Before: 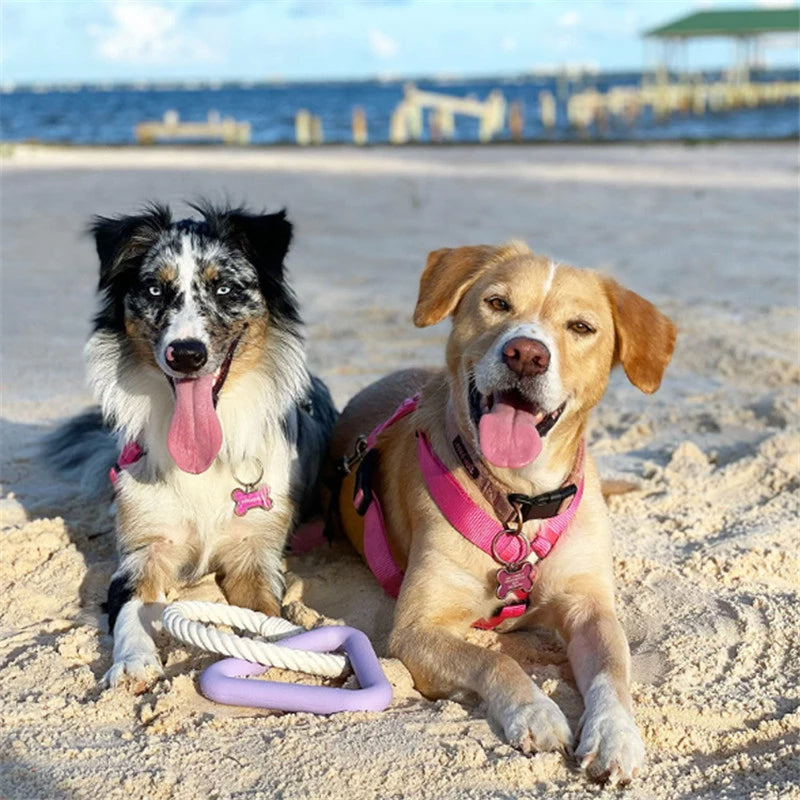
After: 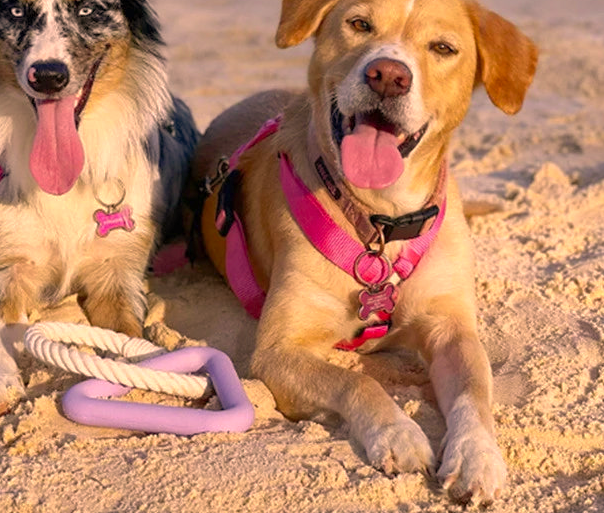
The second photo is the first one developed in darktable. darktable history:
color correction: highlights a* 22.48, highlights b* 22.37
shadows and highlights: on, module defaults
crop and rotate: left 17.299%, top 34.939%, right 7.184%, bottom 0.84%
